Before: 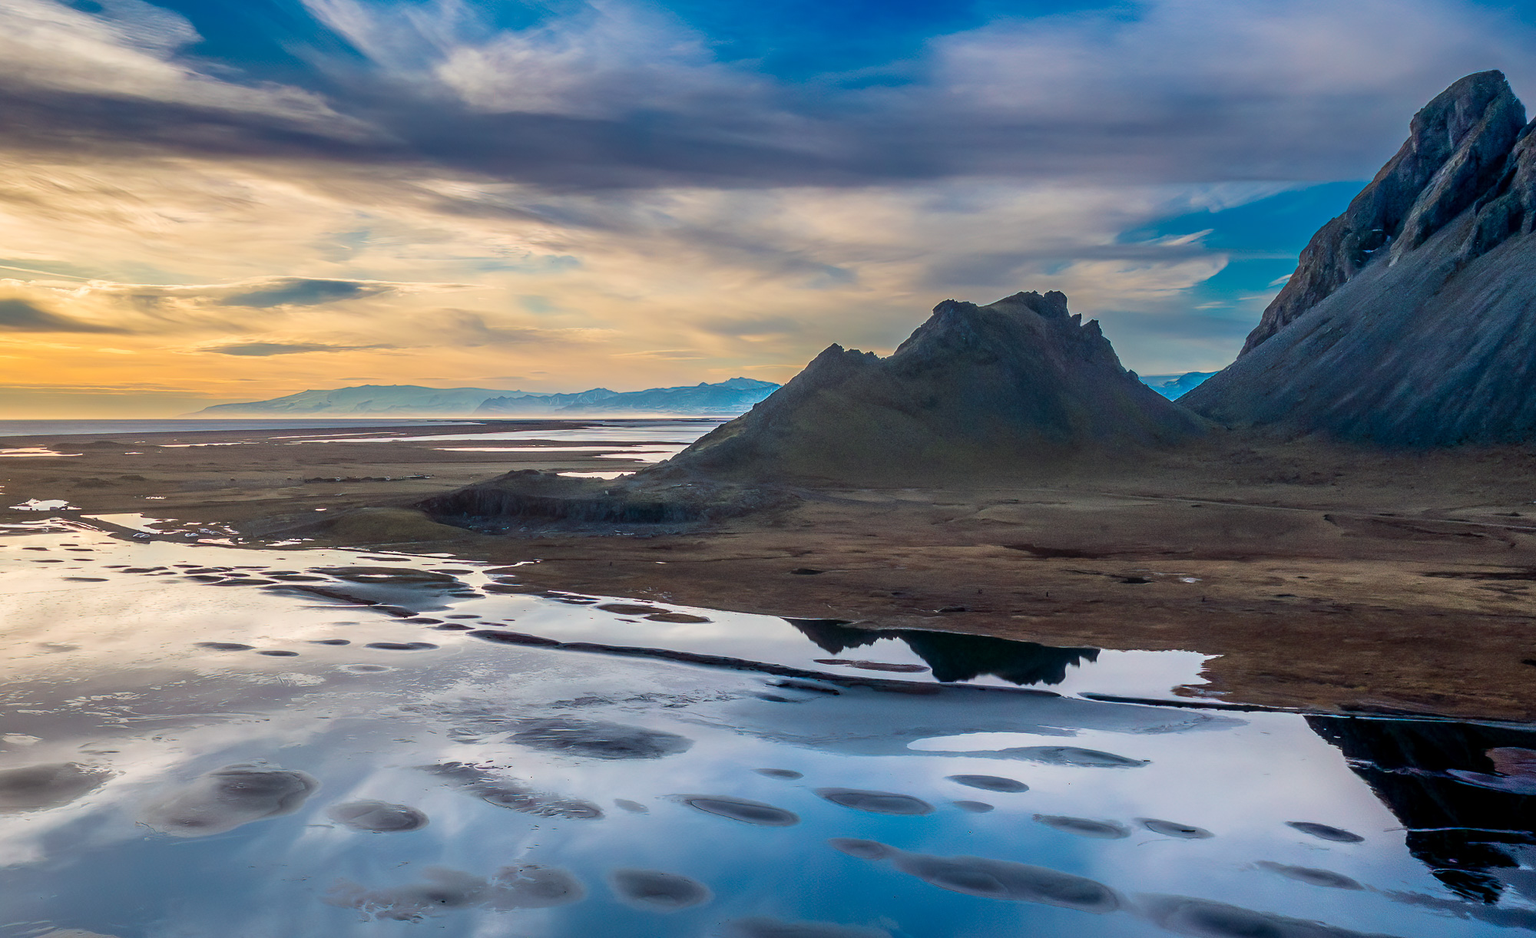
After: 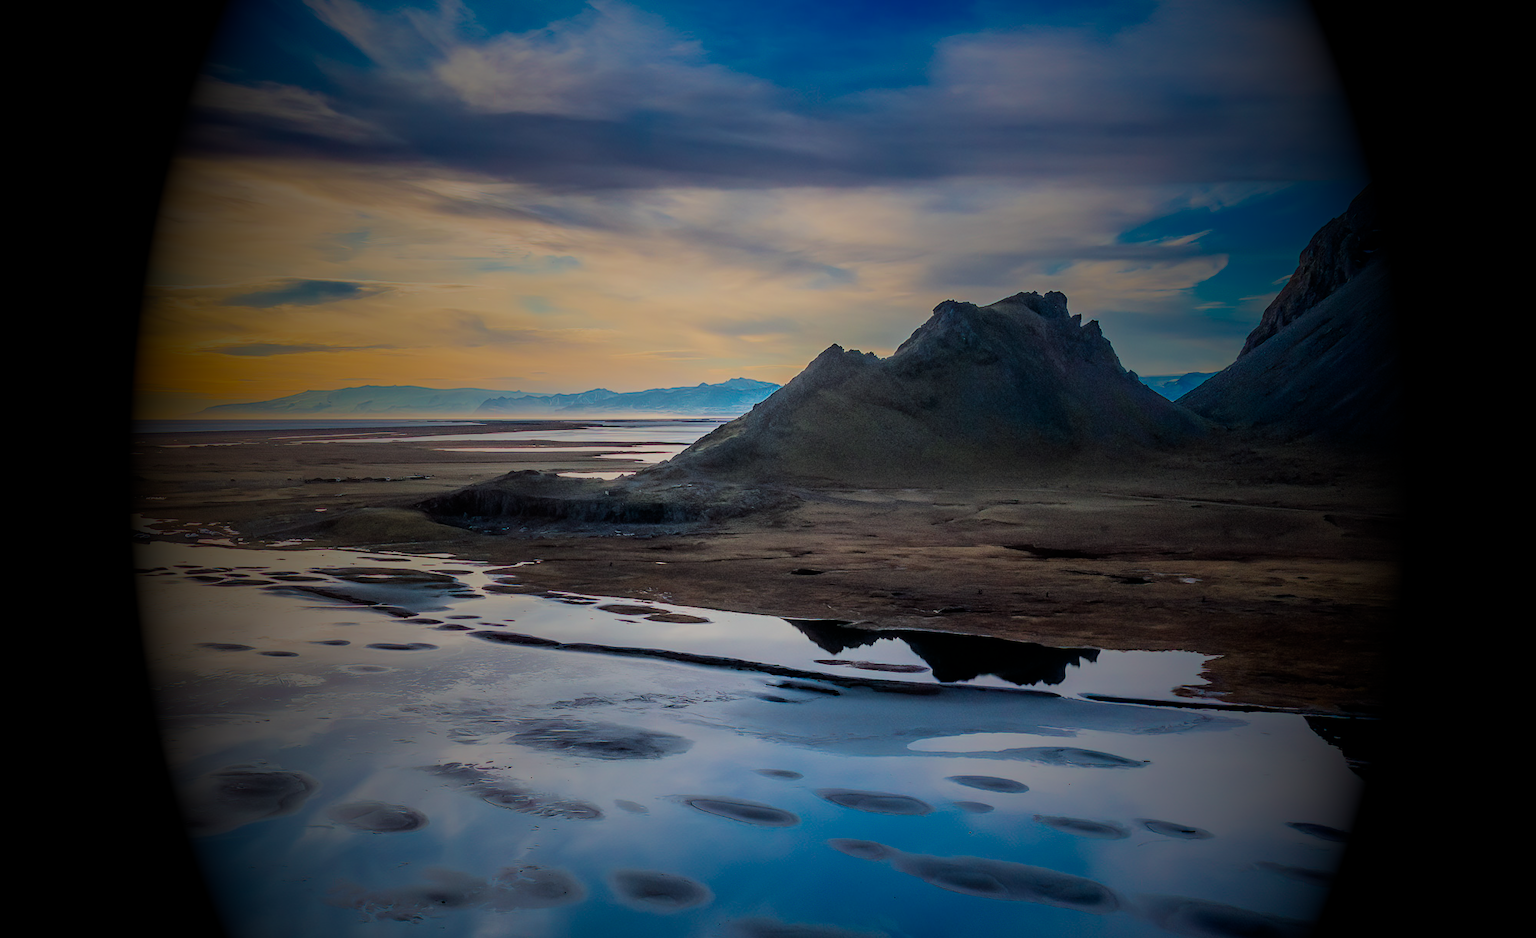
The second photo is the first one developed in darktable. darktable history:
filmic rgb: black relative exposure -6.15 EV, white relative exposure 6.96 EV, hardness 2.23, color science v6 (2022)
vignetting: fall-off start 15.9%, fall-off radius 100%, brightness -1, saturation 0.5, width/height ratio 0.719
